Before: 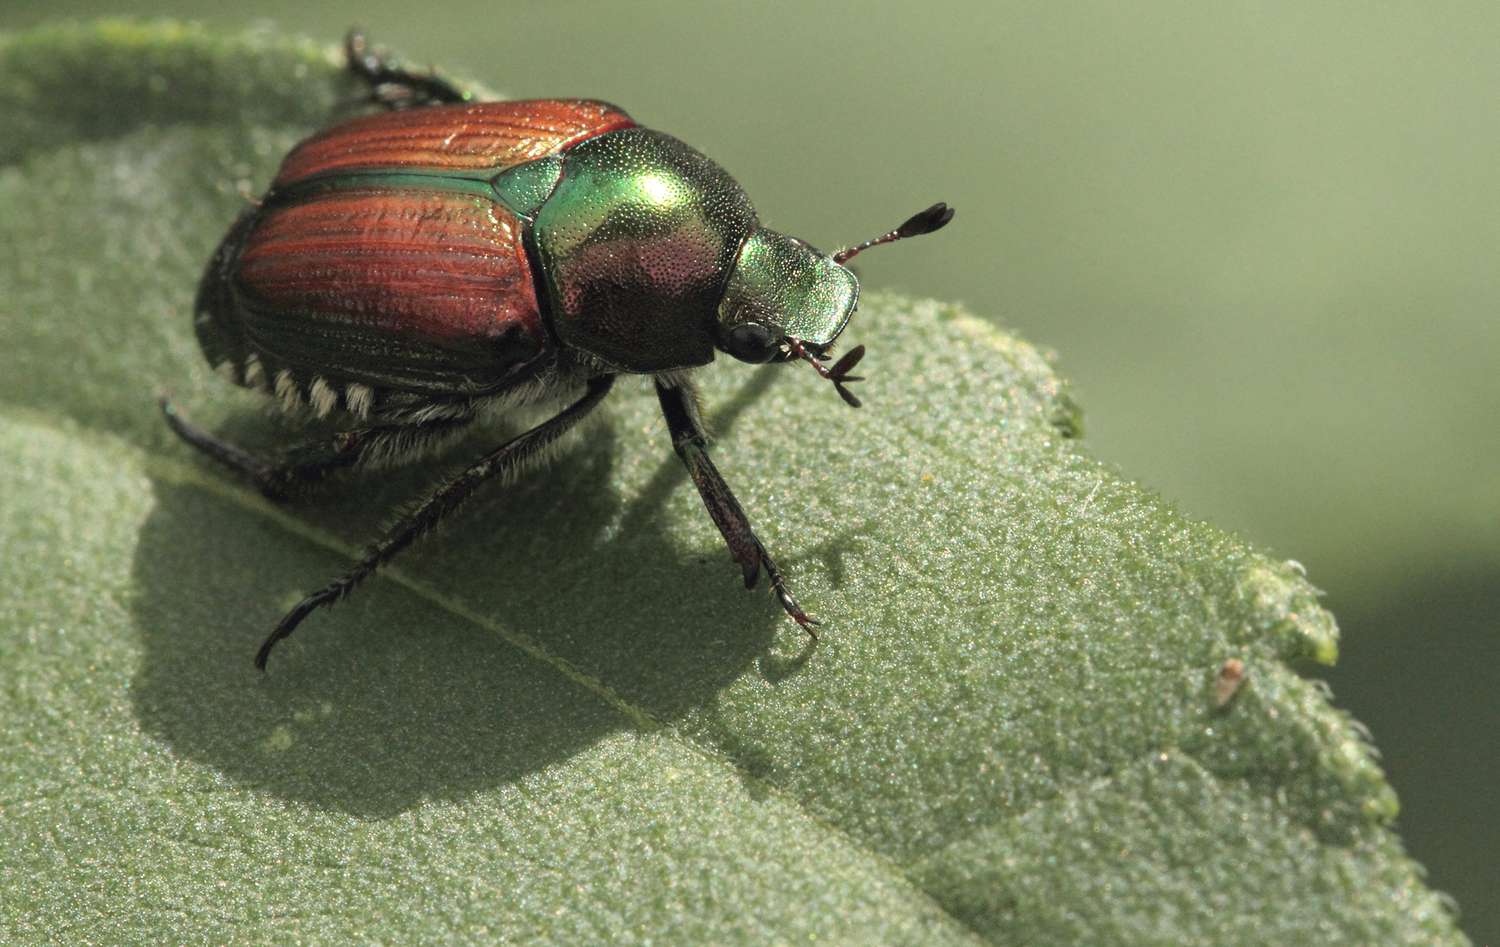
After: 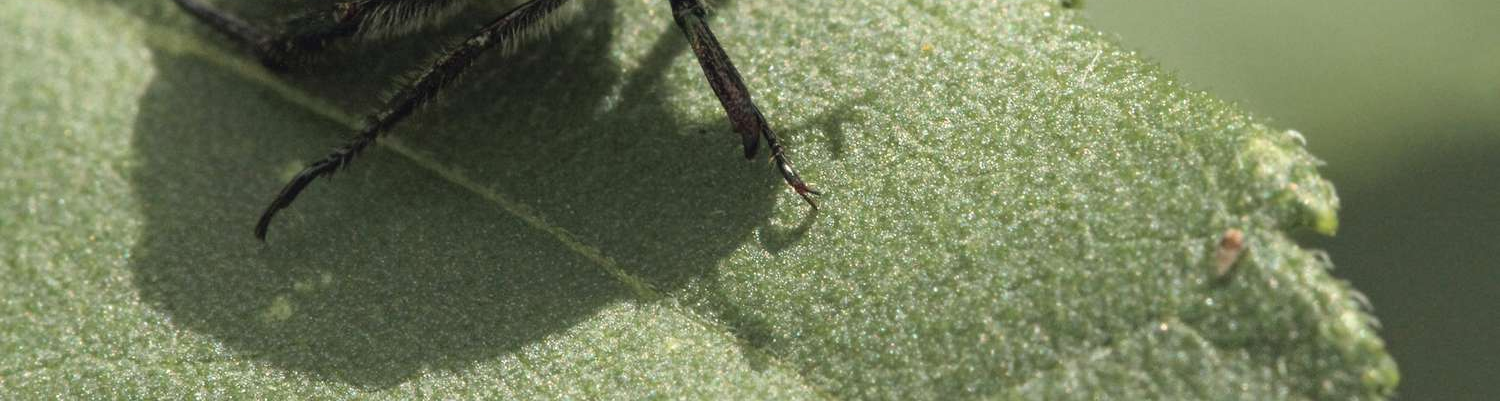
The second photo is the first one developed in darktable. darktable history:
crop: top 45.408%, bottom 12.206%
